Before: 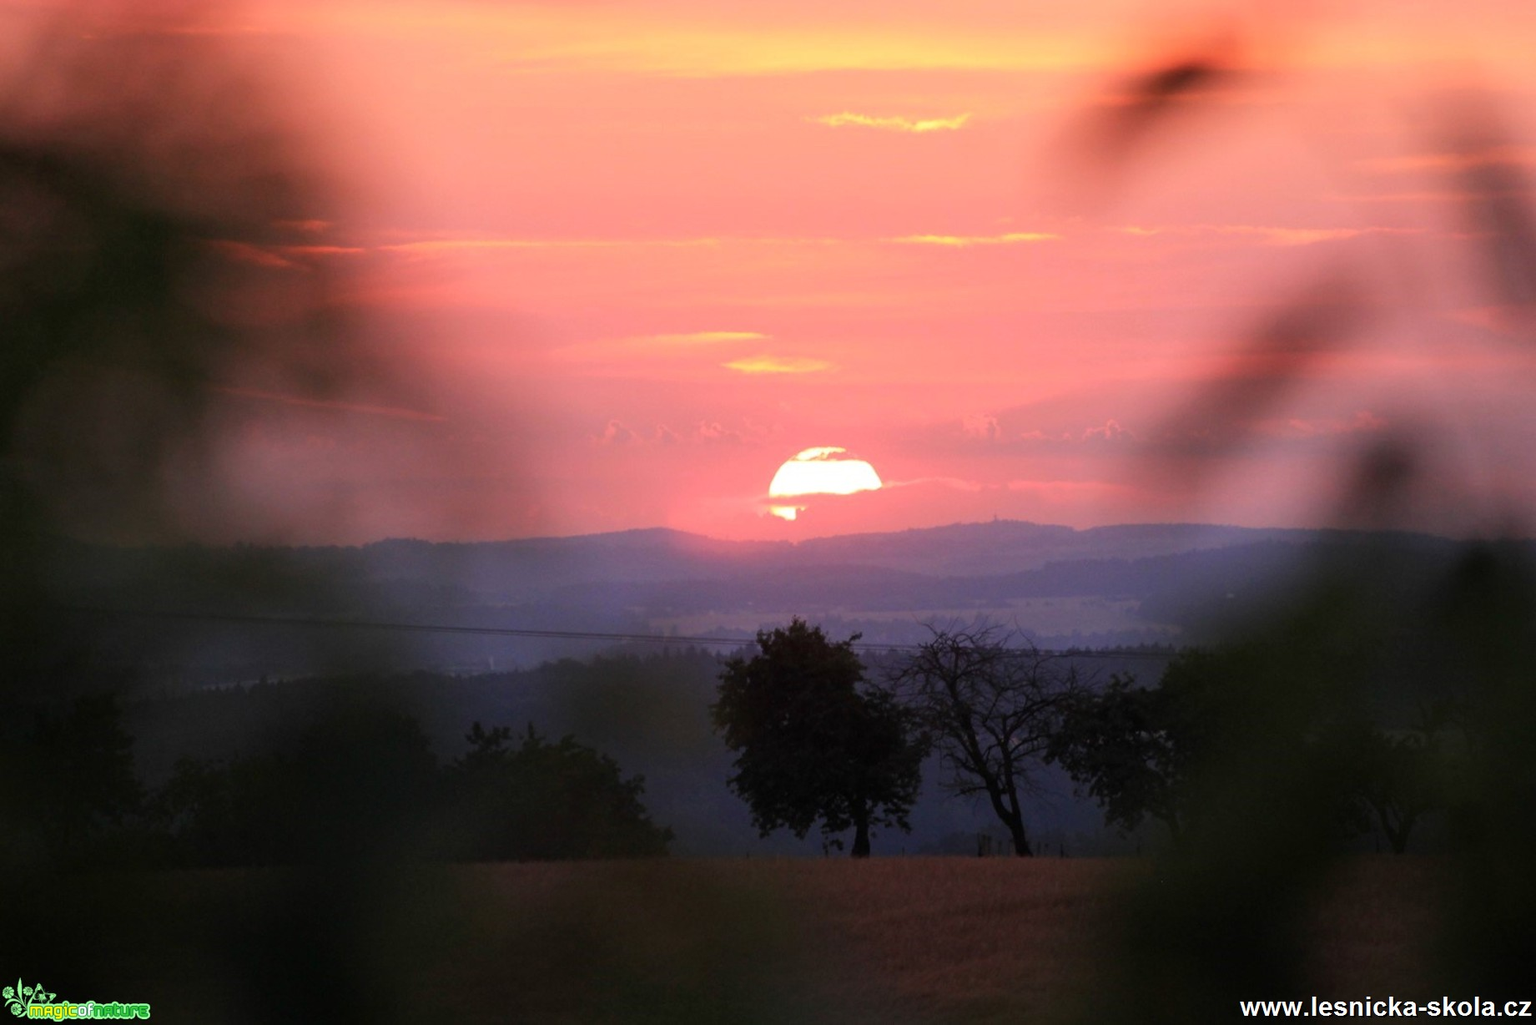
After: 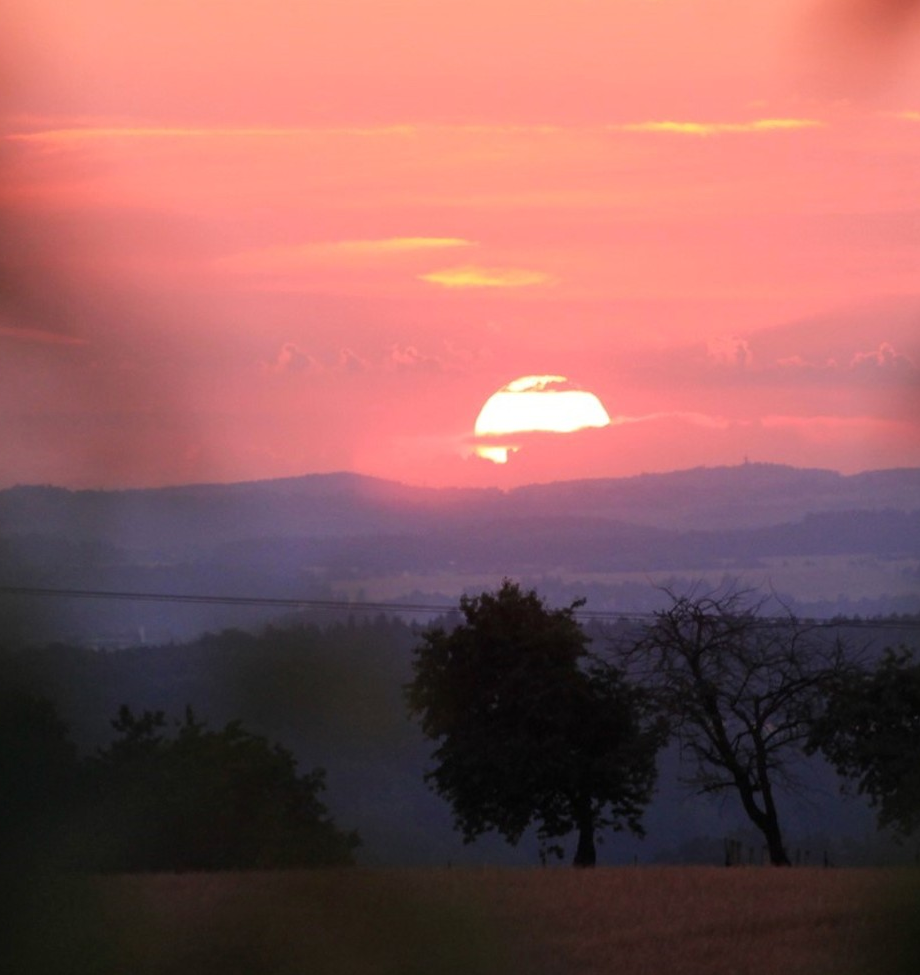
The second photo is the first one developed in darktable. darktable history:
crop and rotate: angle 0.016°, left 24.311%, top 13.066%, right 25.677%, bottom 7.447%
